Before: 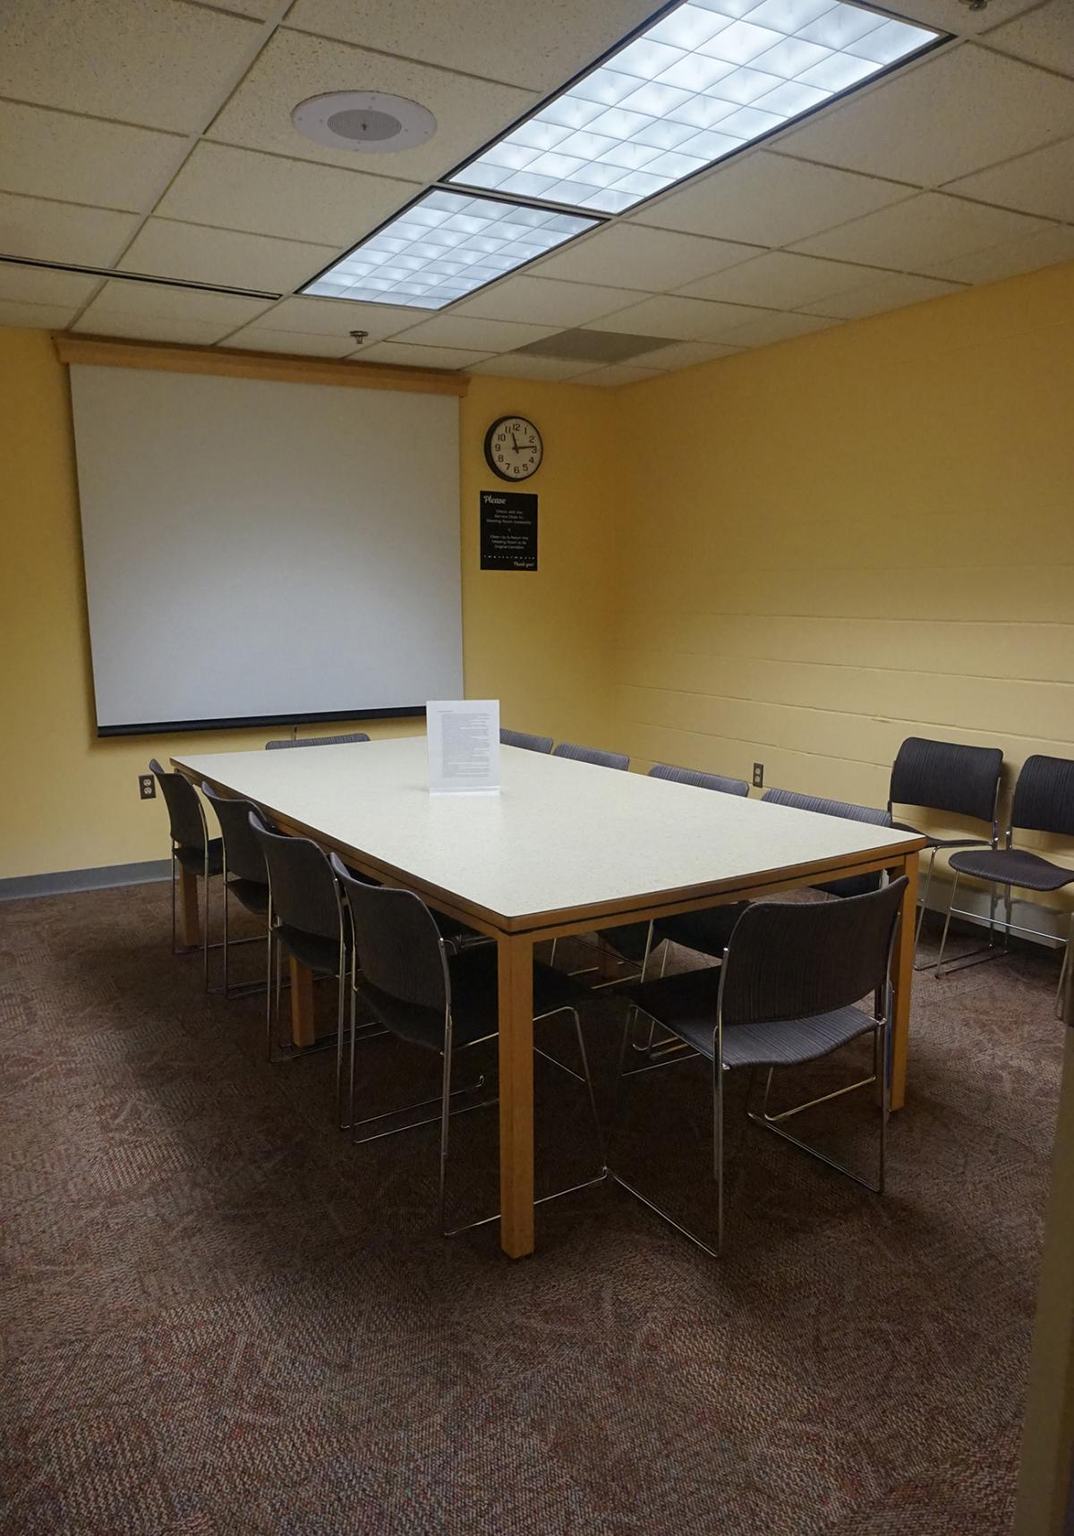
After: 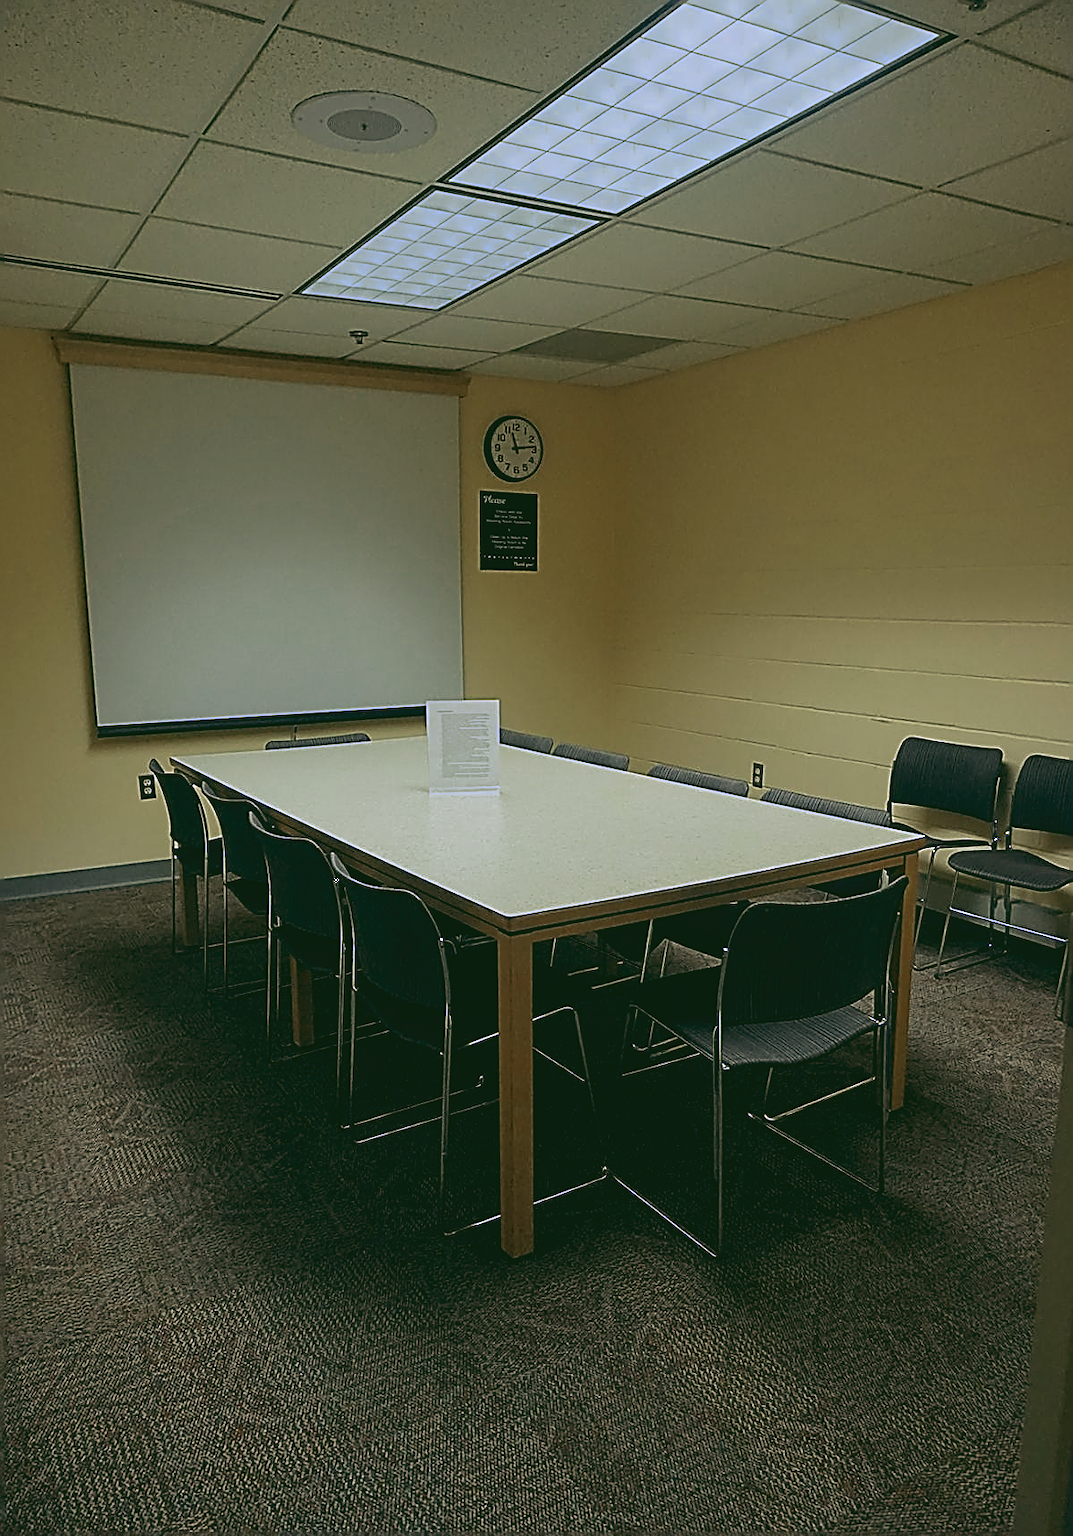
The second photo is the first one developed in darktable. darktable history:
rgb curve: curves: ch0 [(0.123, 0.061) (0.995, 0.887)]; ch1 [(0.06, 0.116) (1, 0.906)]; ch2 [(0, 0) (0.824, 0.69) (1, 1)], mode RGB, independent channels, compensate middle gray true
sharpen: amount 2
color zones: curves: ch0 [(0, 0.5) (0.125, 0.4) (0.25, 0.5) (0.375, 0.4) (0.5, 0.4) (0.625, 0.35) (0.75, 0.35) (0.875, 0.5)]; ch1 [(0, 0.35) (0.125, 0.45) (0.25, 0.35) (0.375, 0.35) (0.5, 0.35) (0.625, 0.35) (0.75, 0.45) (0.875, 0.35)]; ch2 [(0, 0.6) (0.125, 0.5) (0.25, 0.5) (0.375, 0.6) (0.5, 0.6) (0.625, 0.5) (0.75, 0.5) (0.875, 0.5)]
